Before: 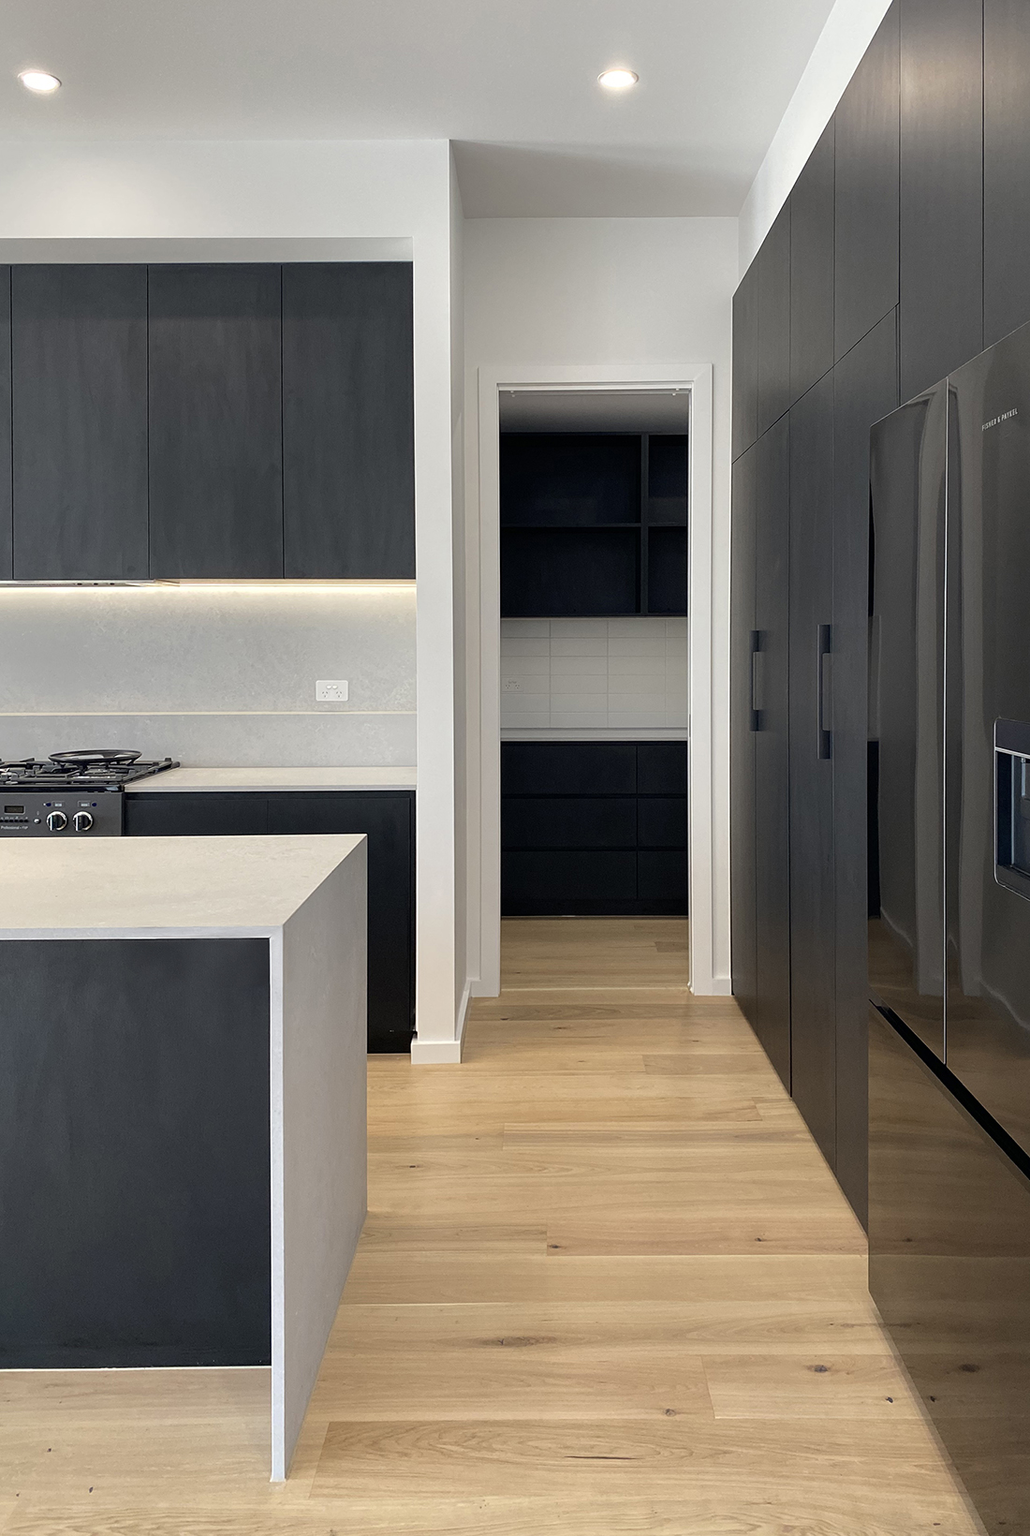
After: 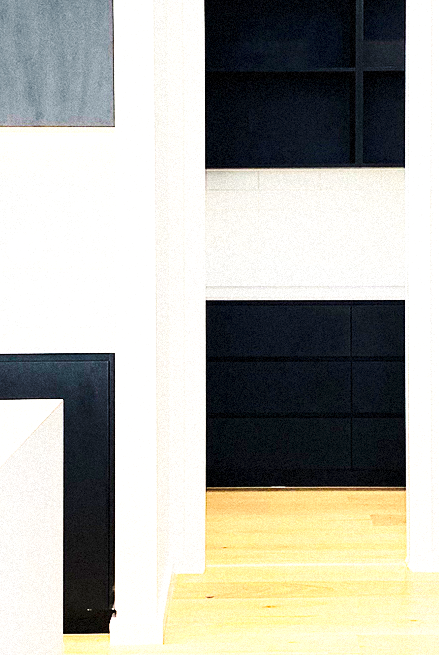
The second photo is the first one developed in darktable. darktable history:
tone equalizer: -8 EV -0.75 EV, -7 EV -0.7 EV, -6 EV -0.6 EV, -5 EV -0.4 EV, -3 EV 0.4 EV, -2 EV 0.6 EV, -1 EV 0.7 EV, +0 EV 0.75 EV, edges refinement/feathering 500, mask exposure compensation -1.57 EV, preserve details no
crop: left 30%, top 30%, right 30%, bottom 30%
contrast brightness saturation: contrast 0.2, brightness 0.15, saturation 0.14
color balance rgb: linear chroma grading › global chroma 8.33%, perceptual saturation grading › global saturation 18.52%, global vibrance 7.87%
base curve: curves: ch0 [(0, 0) (0.028, 0.03) (0.121, 0.232) (0.46, 0.748) (0.859, 0.968) (1, 1)], preserve colors none
exposure: black level correction 0.001, exposure 1.116 EV, compensate highlight preservation false
grain: mid-tones bias 0%
